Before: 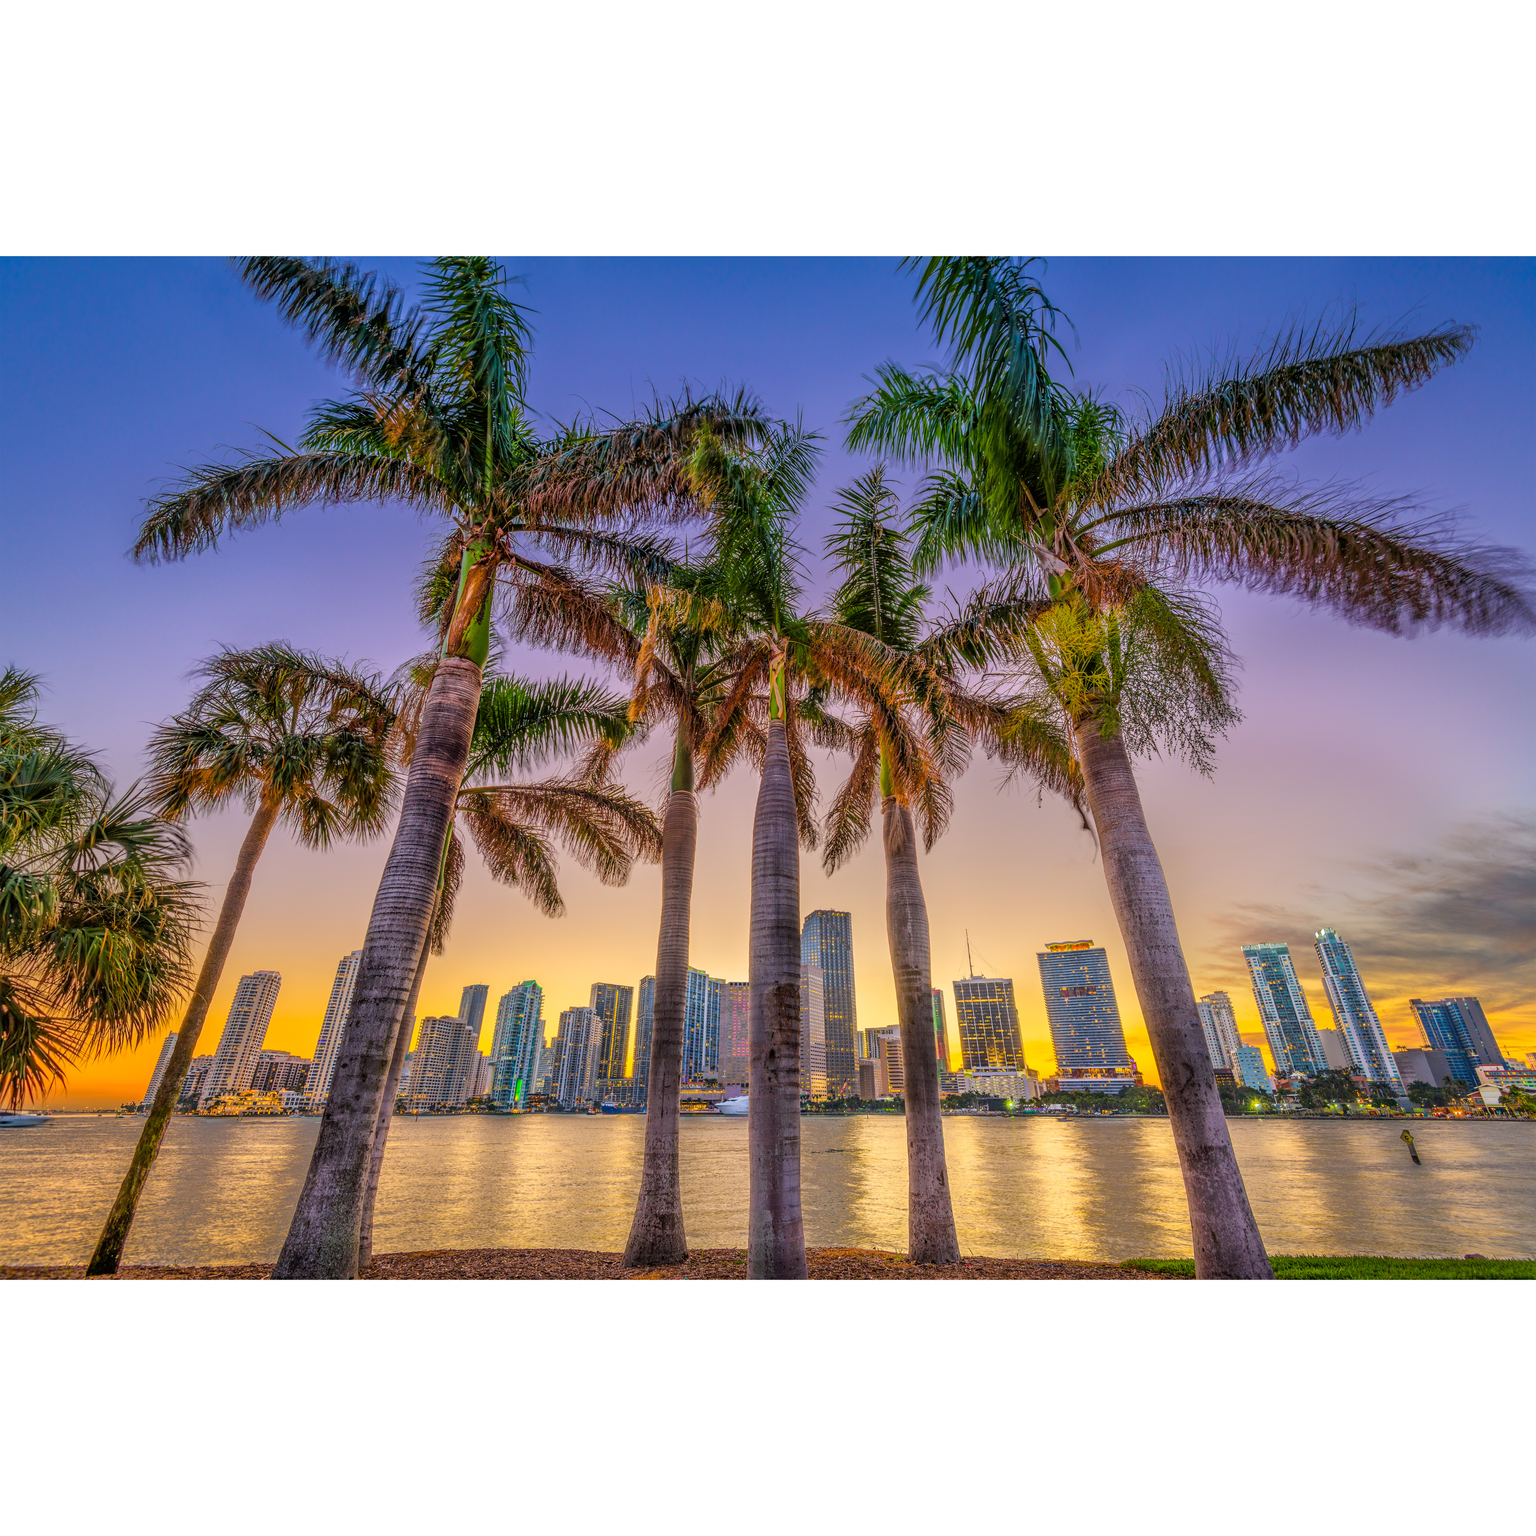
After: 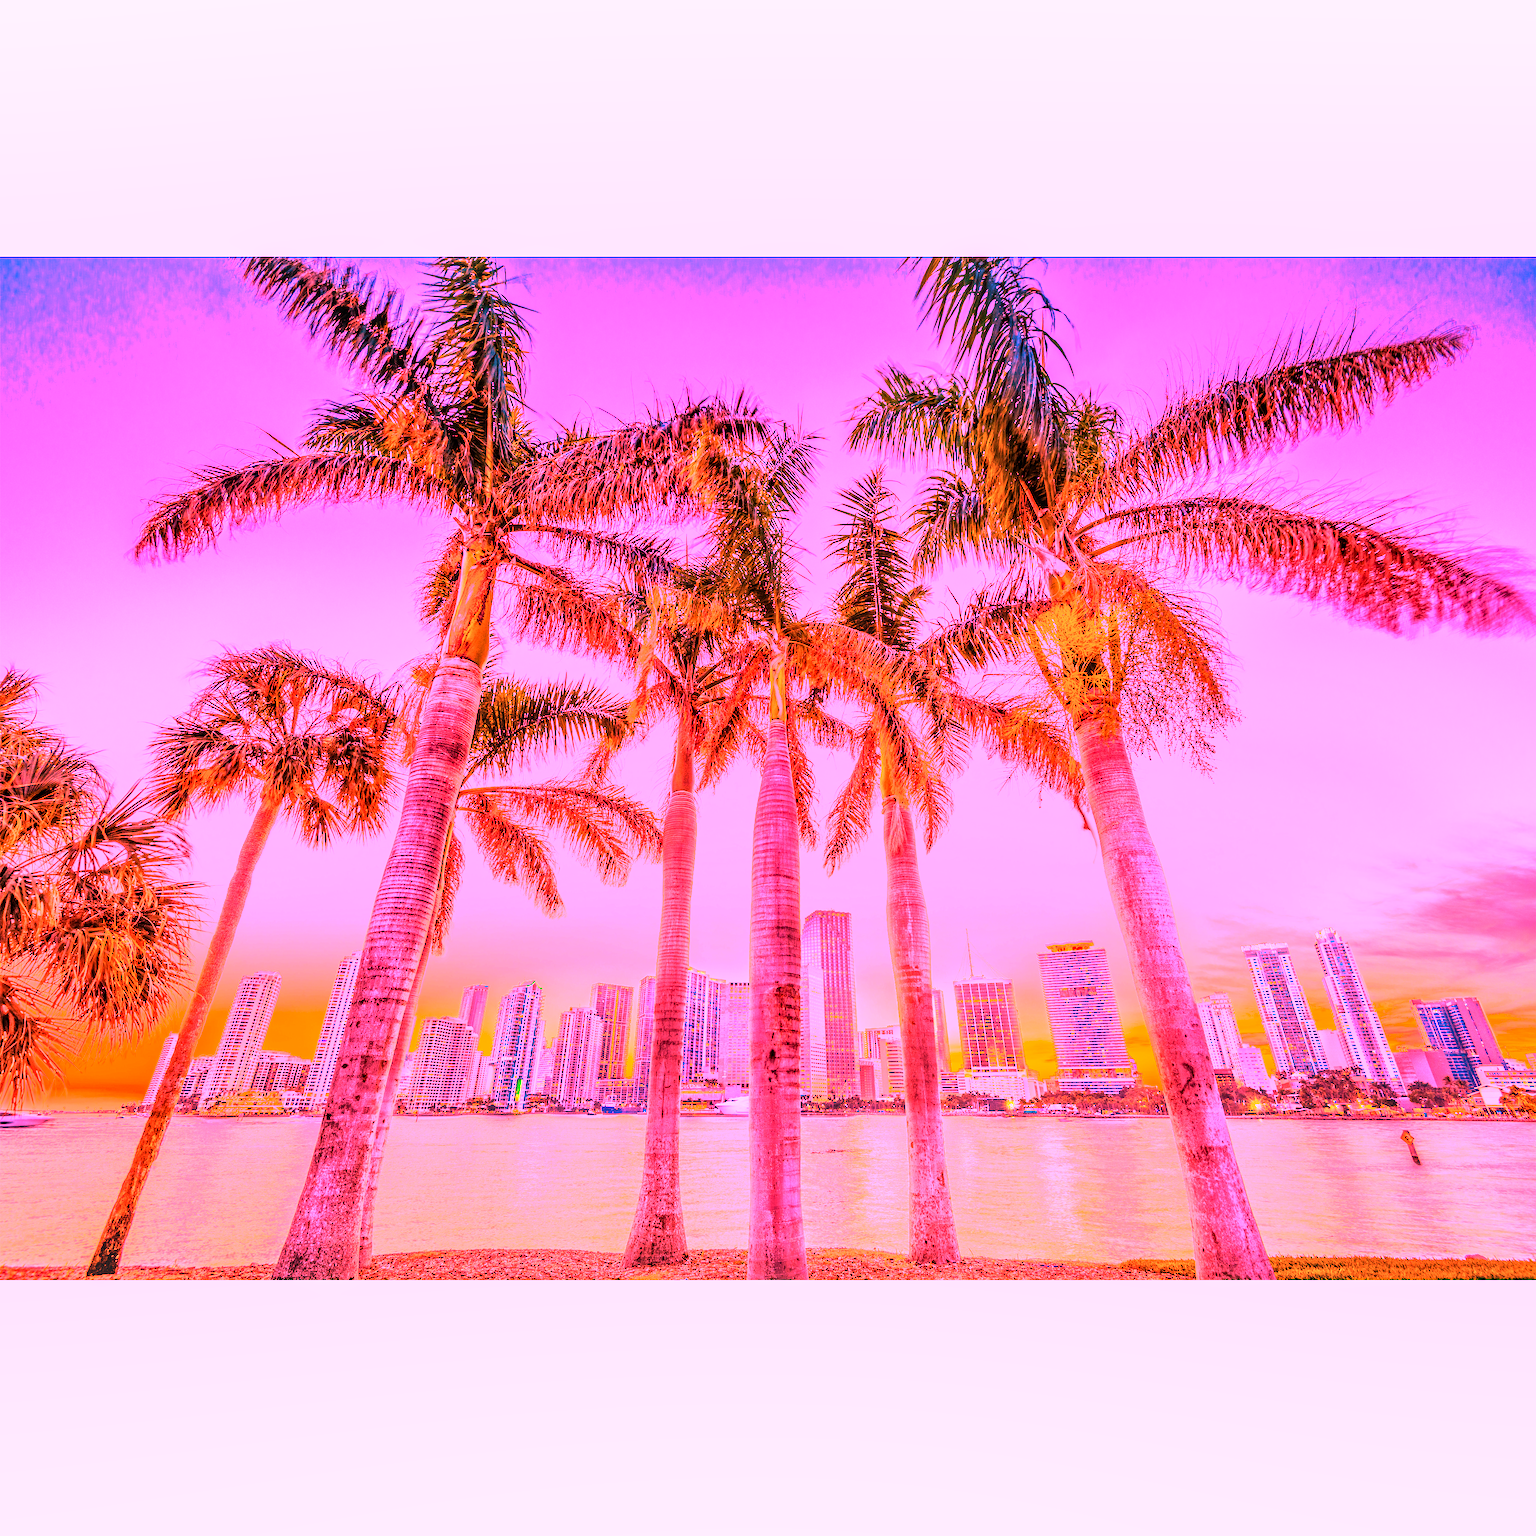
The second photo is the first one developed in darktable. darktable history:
local contrast: highlights 25%, shadows 75%, midtone range 0.75
white balance: red 4.26, blue 1.802
